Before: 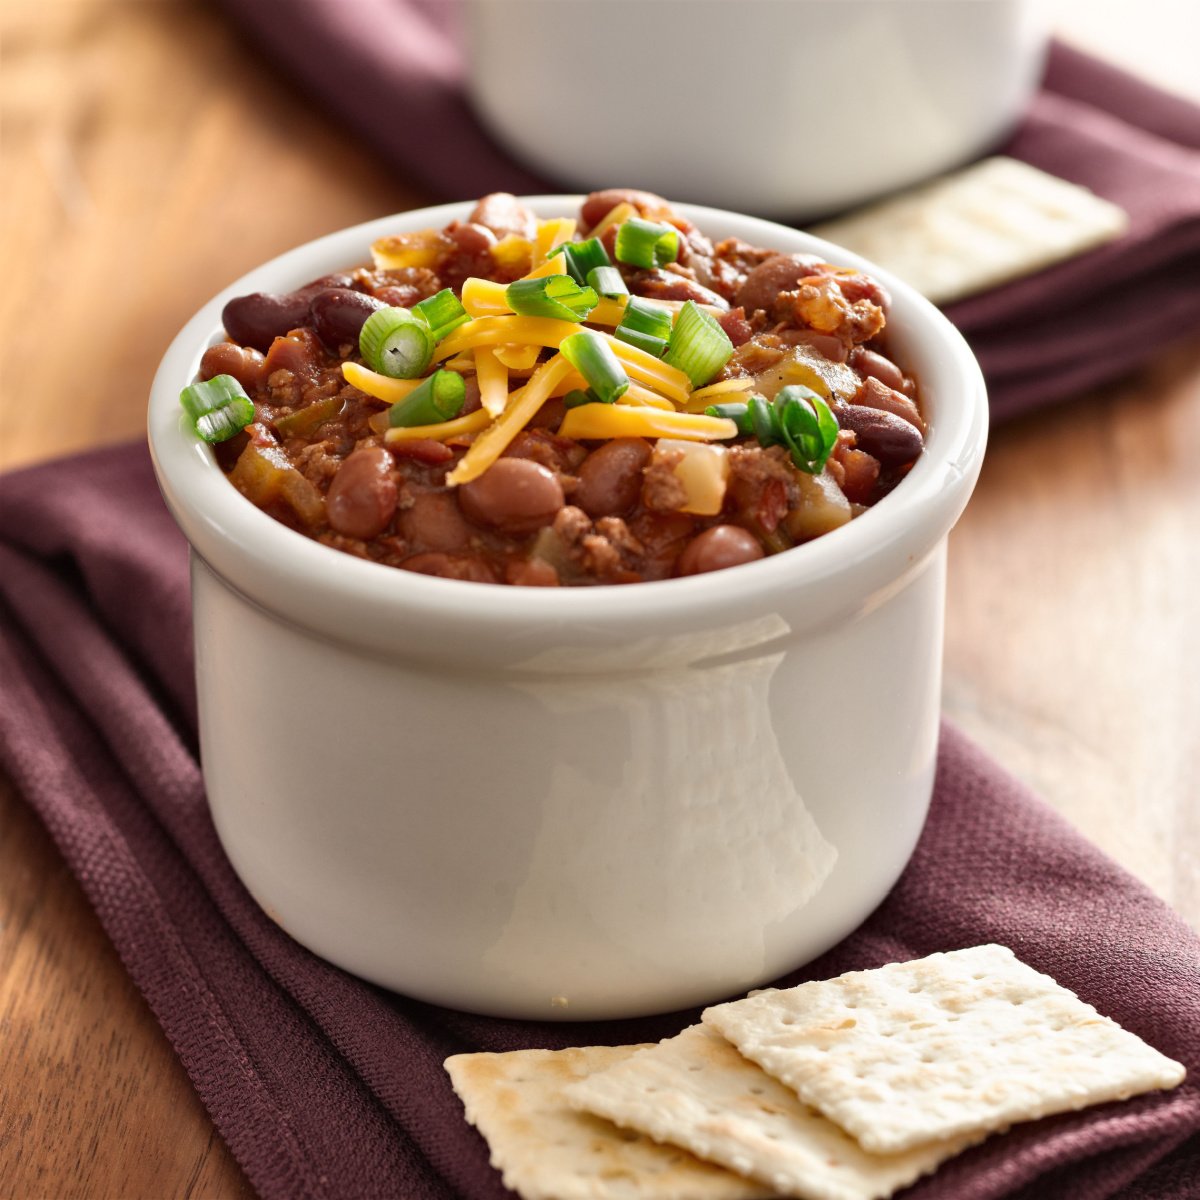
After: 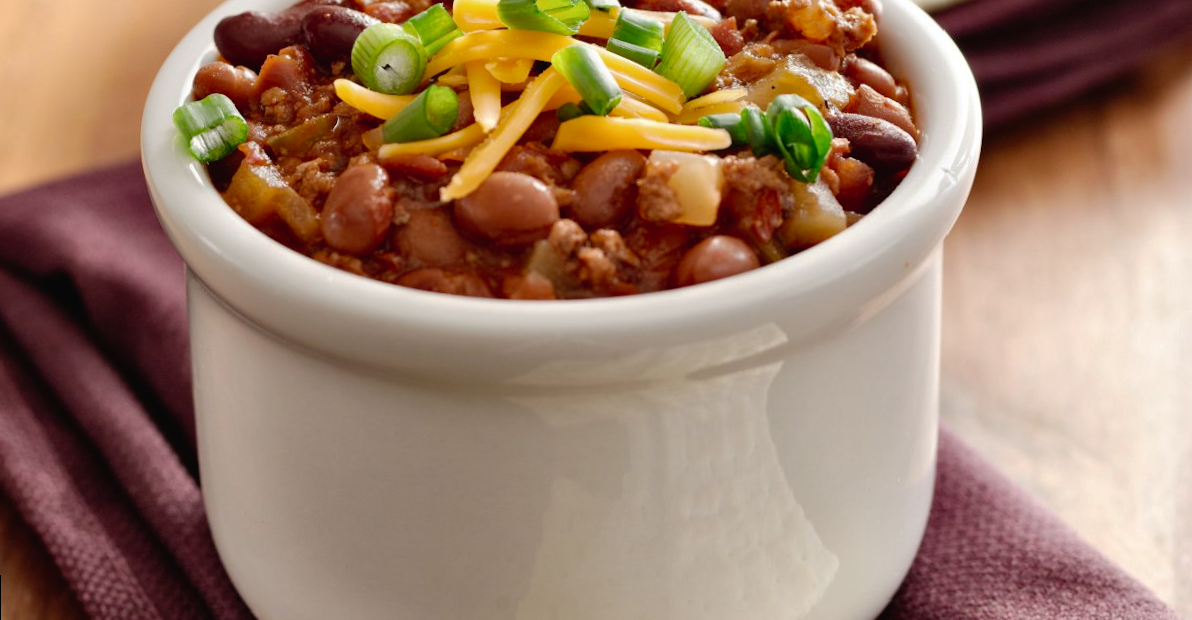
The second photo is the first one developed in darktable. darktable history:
rotate and perspective: rotation -1°, crop left 0.011, crop right 0.989, crop top 0.025, crop bottom 0.975
crop and rotate: top 23.043%, bottom 23.437%
tone curve: curves: ch0 [(0, 0) (0.003, 0.018) (0.011, 0.019) (0.025, 0.02) (0.044, 0.024) (0.069, 0.034) (0.1, 0.049) (0.136, 0.082) (0.177, 0.136) (0.224, 0.196) (0.277, 0.263) (0.335, 0.329) (0.399, 0.401) (0.468, 0.473) (0.543, 0.546) (0.623, 0.625) (0.709, 0.698) (0.801, 0.779) (0.898, 0.867) (1, 1)], preserve colors none
